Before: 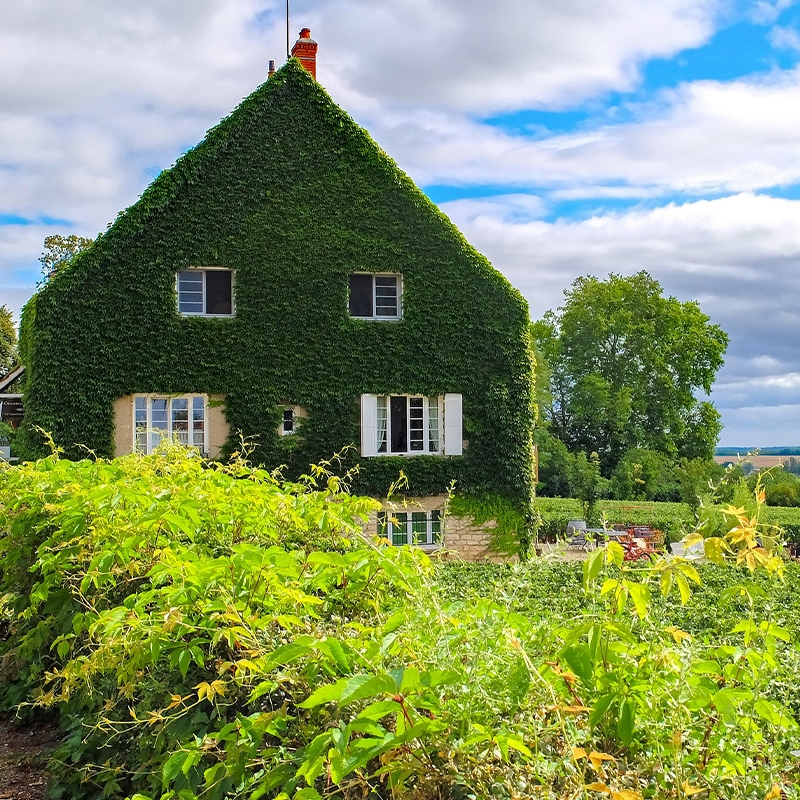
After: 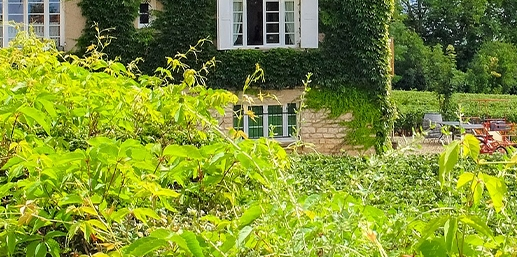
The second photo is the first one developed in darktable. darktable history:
crop: left 18.084%, top 50.97%, right 17.17%, bottom 16.822%
